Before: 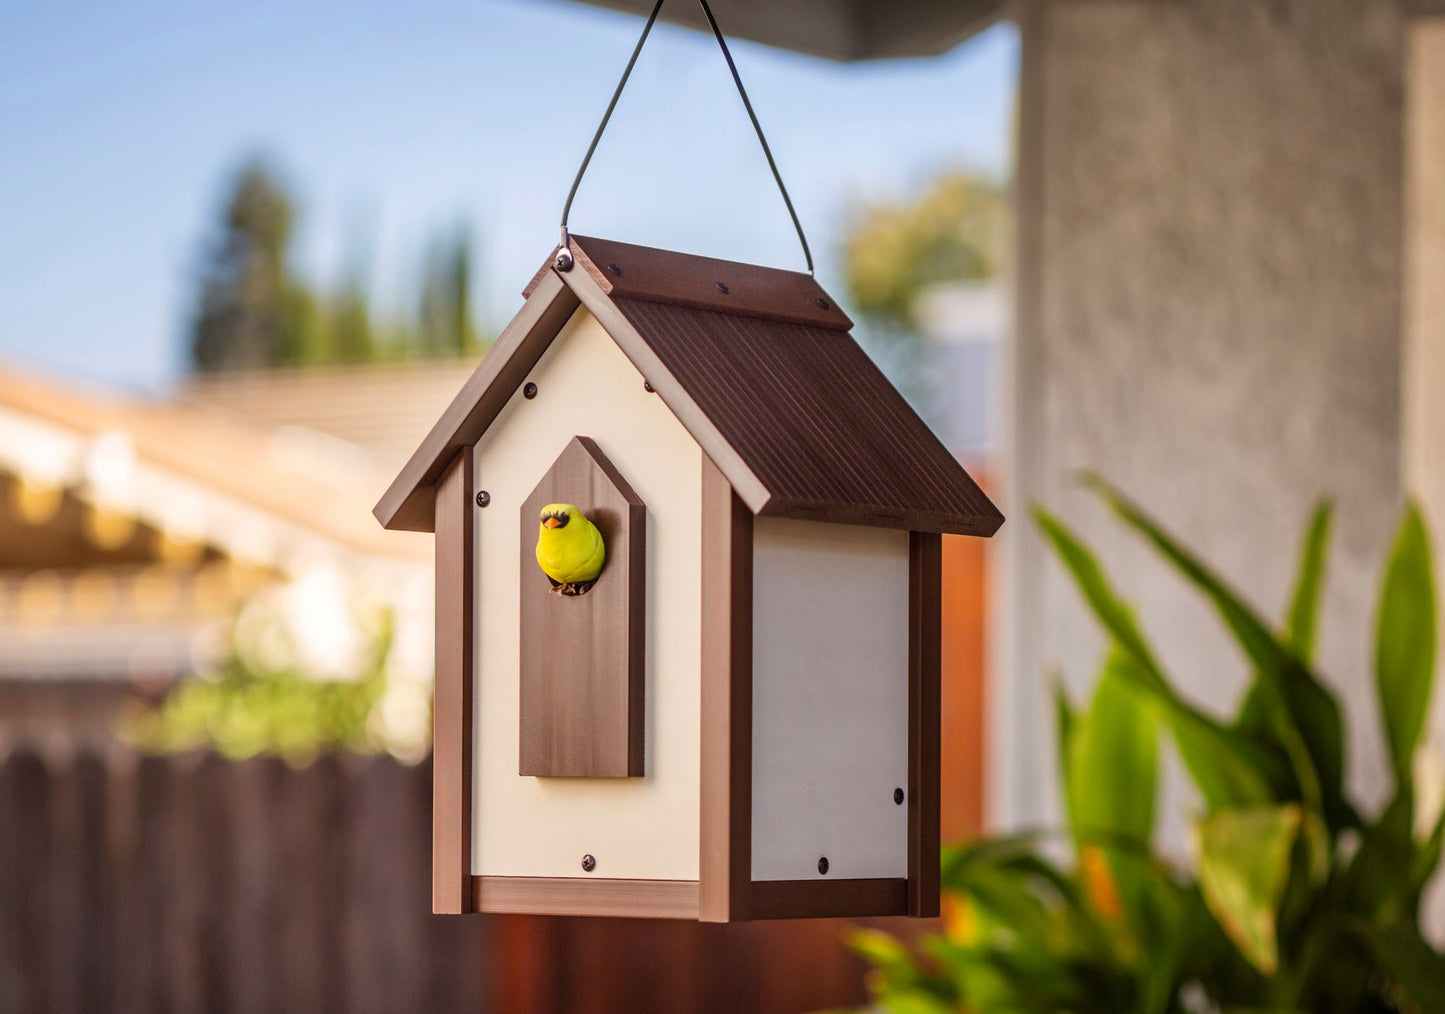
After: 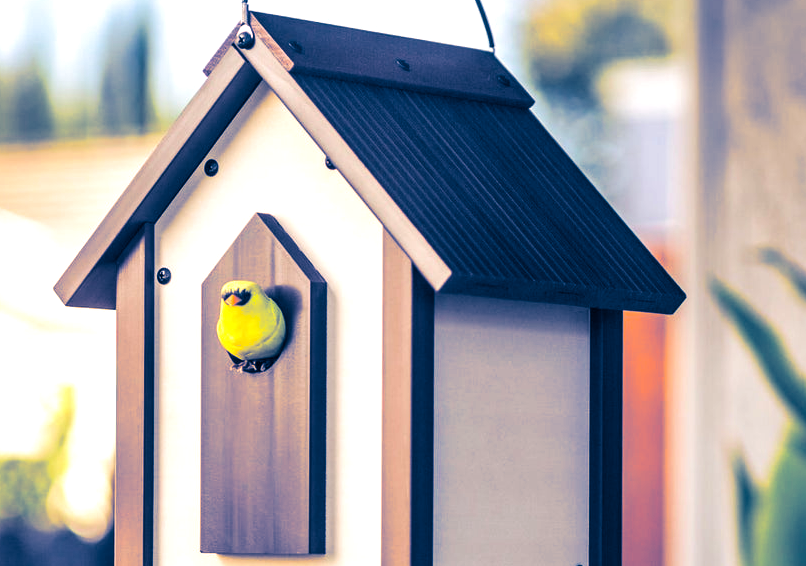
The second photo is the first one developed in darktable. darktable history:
crop and rotate: left 22.13%, top 22.054%, right 22.026%, bottom 22.102%
exposure: exposure 0.657 EV, compensate highlight preservation false
split-toning: shadows › hue 226.8°, shadows › saturation 1, highlights › saturation 0, balance -61.41
